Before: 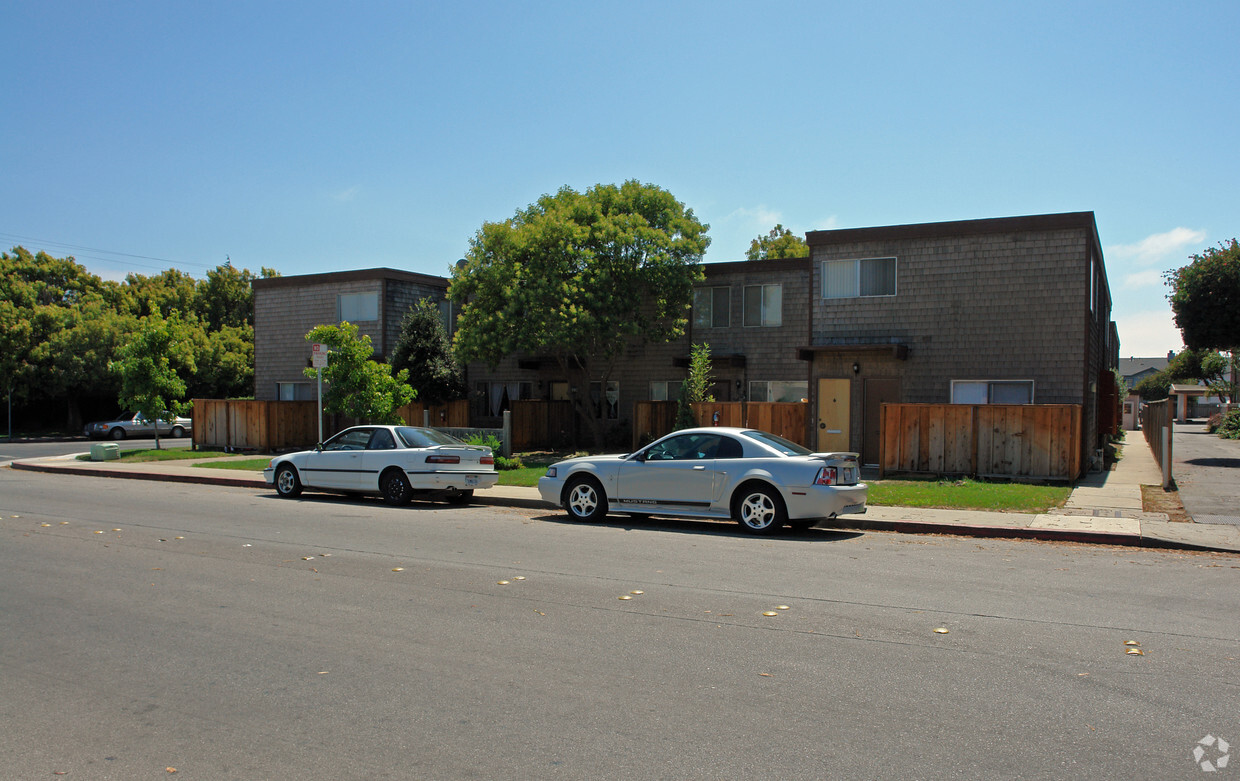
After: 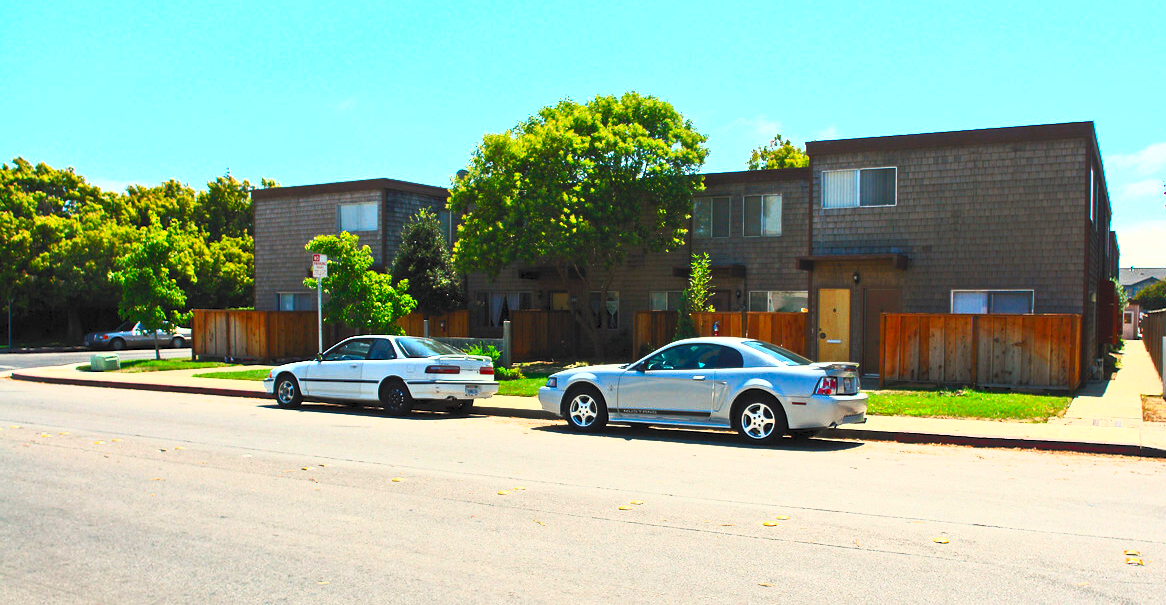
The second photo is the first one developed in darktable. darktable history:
crop and rotate: angle 0.046°, top 11.531%, right 5.798%, bottom 10.848%
contrast brightness saturation: contrast 0.994, brightness 0.987, saturation 0.985
